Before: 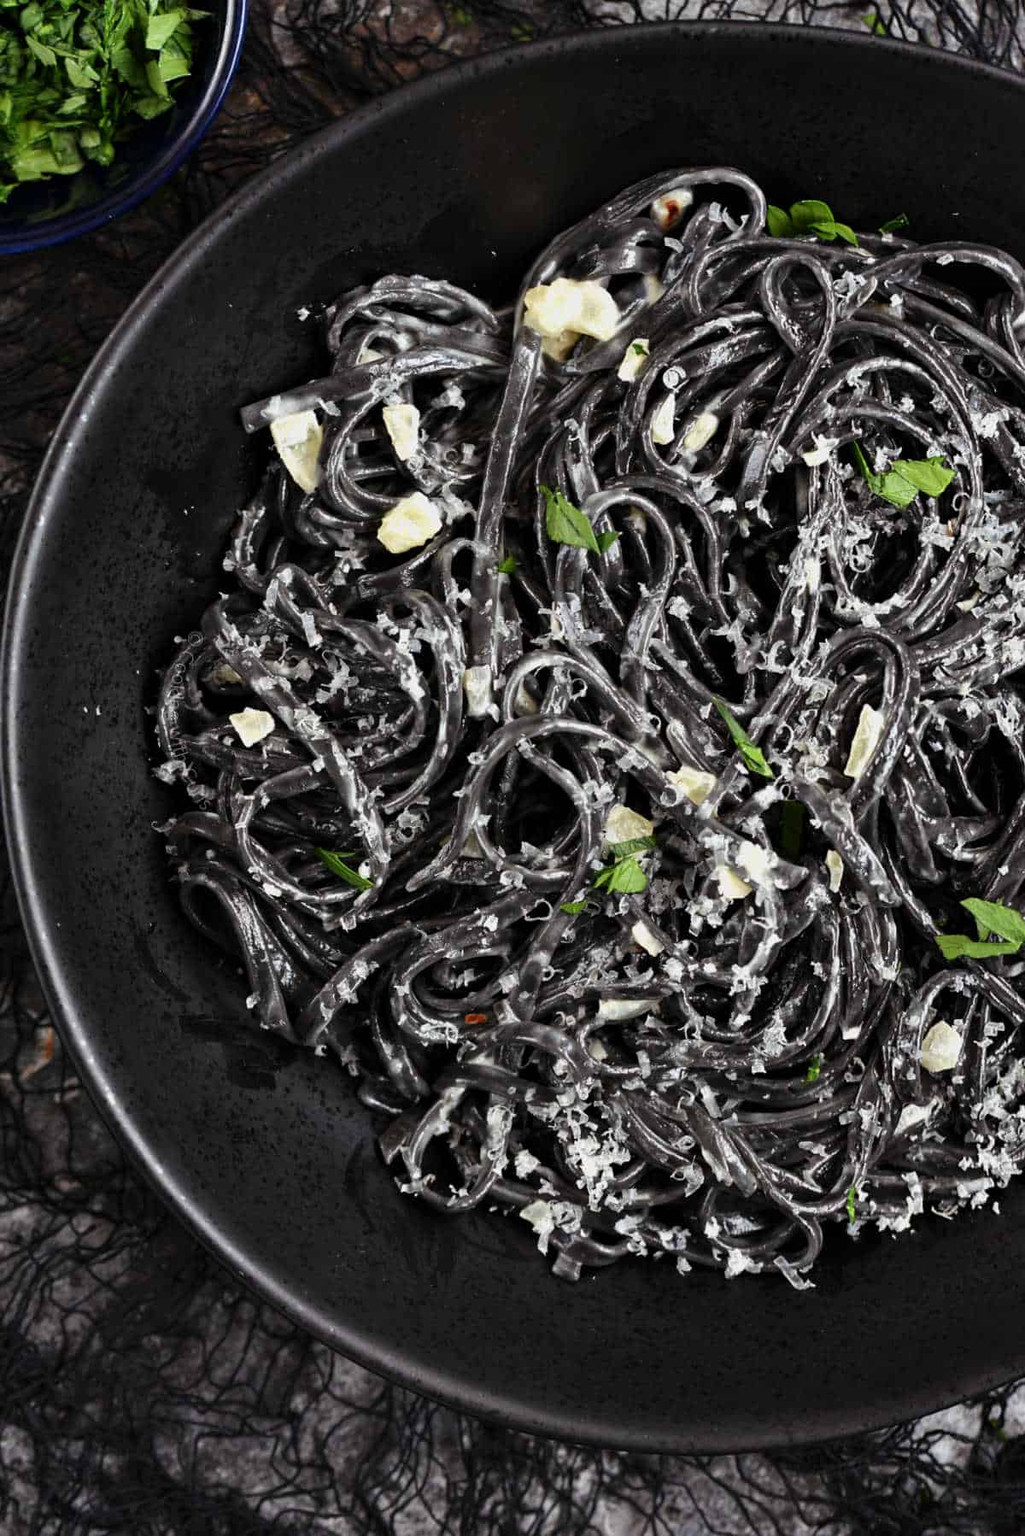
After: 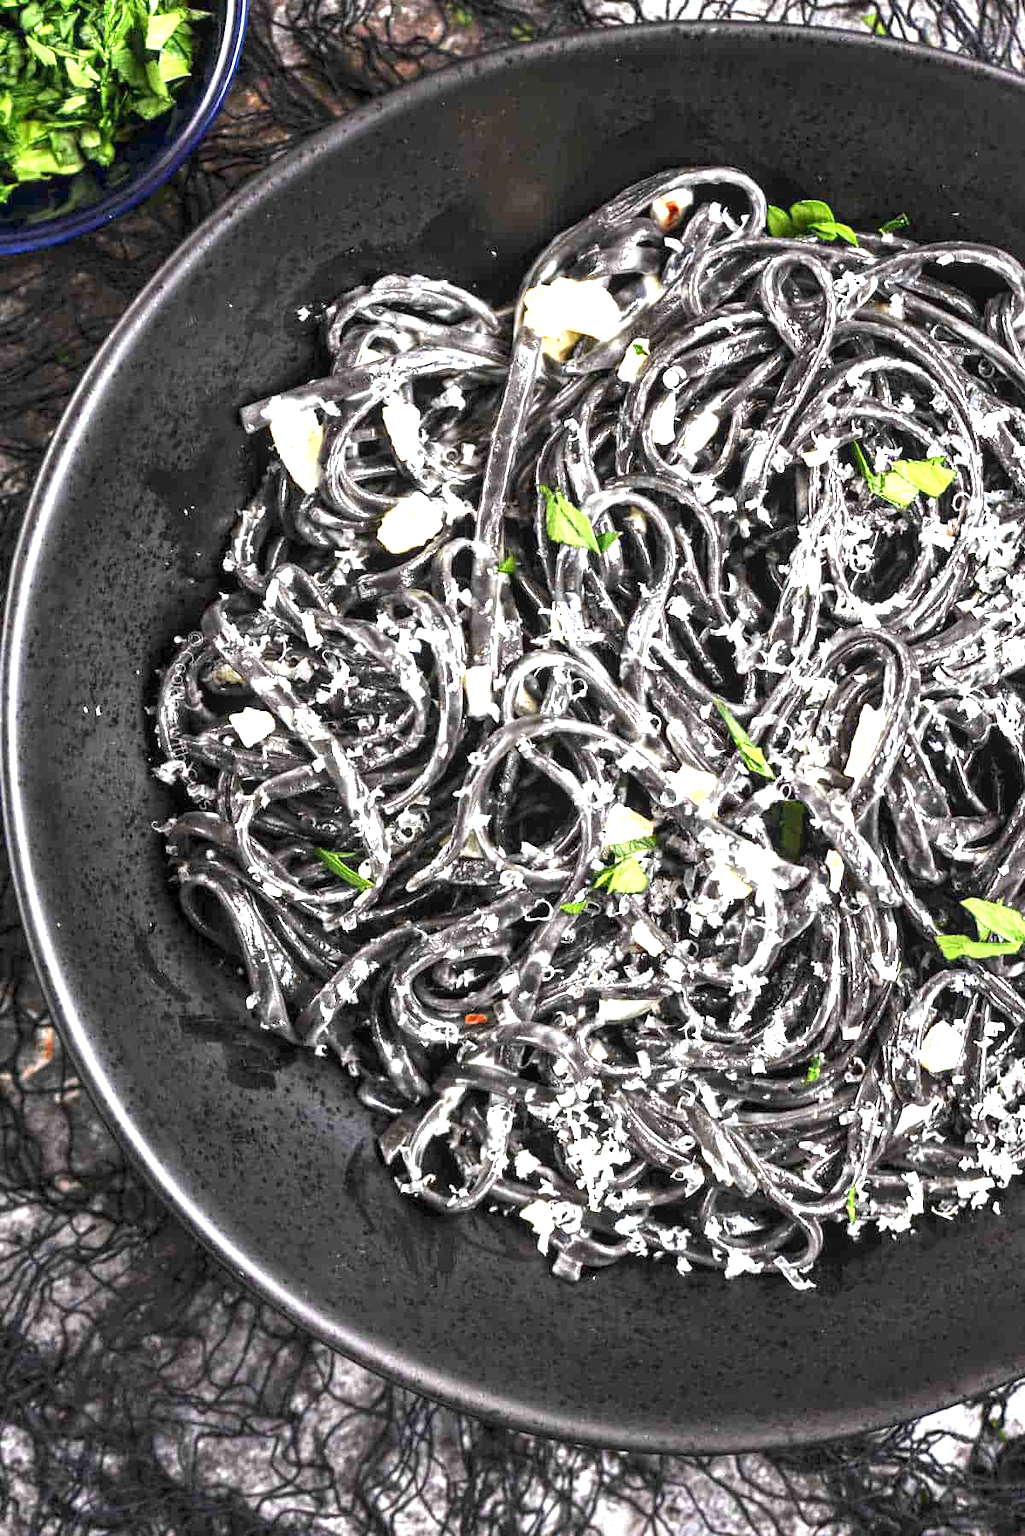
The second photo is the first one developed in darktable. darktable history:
exposure: exposure 2.003 EV, compensate highlight preservation false
local contrast: on, module defaults
